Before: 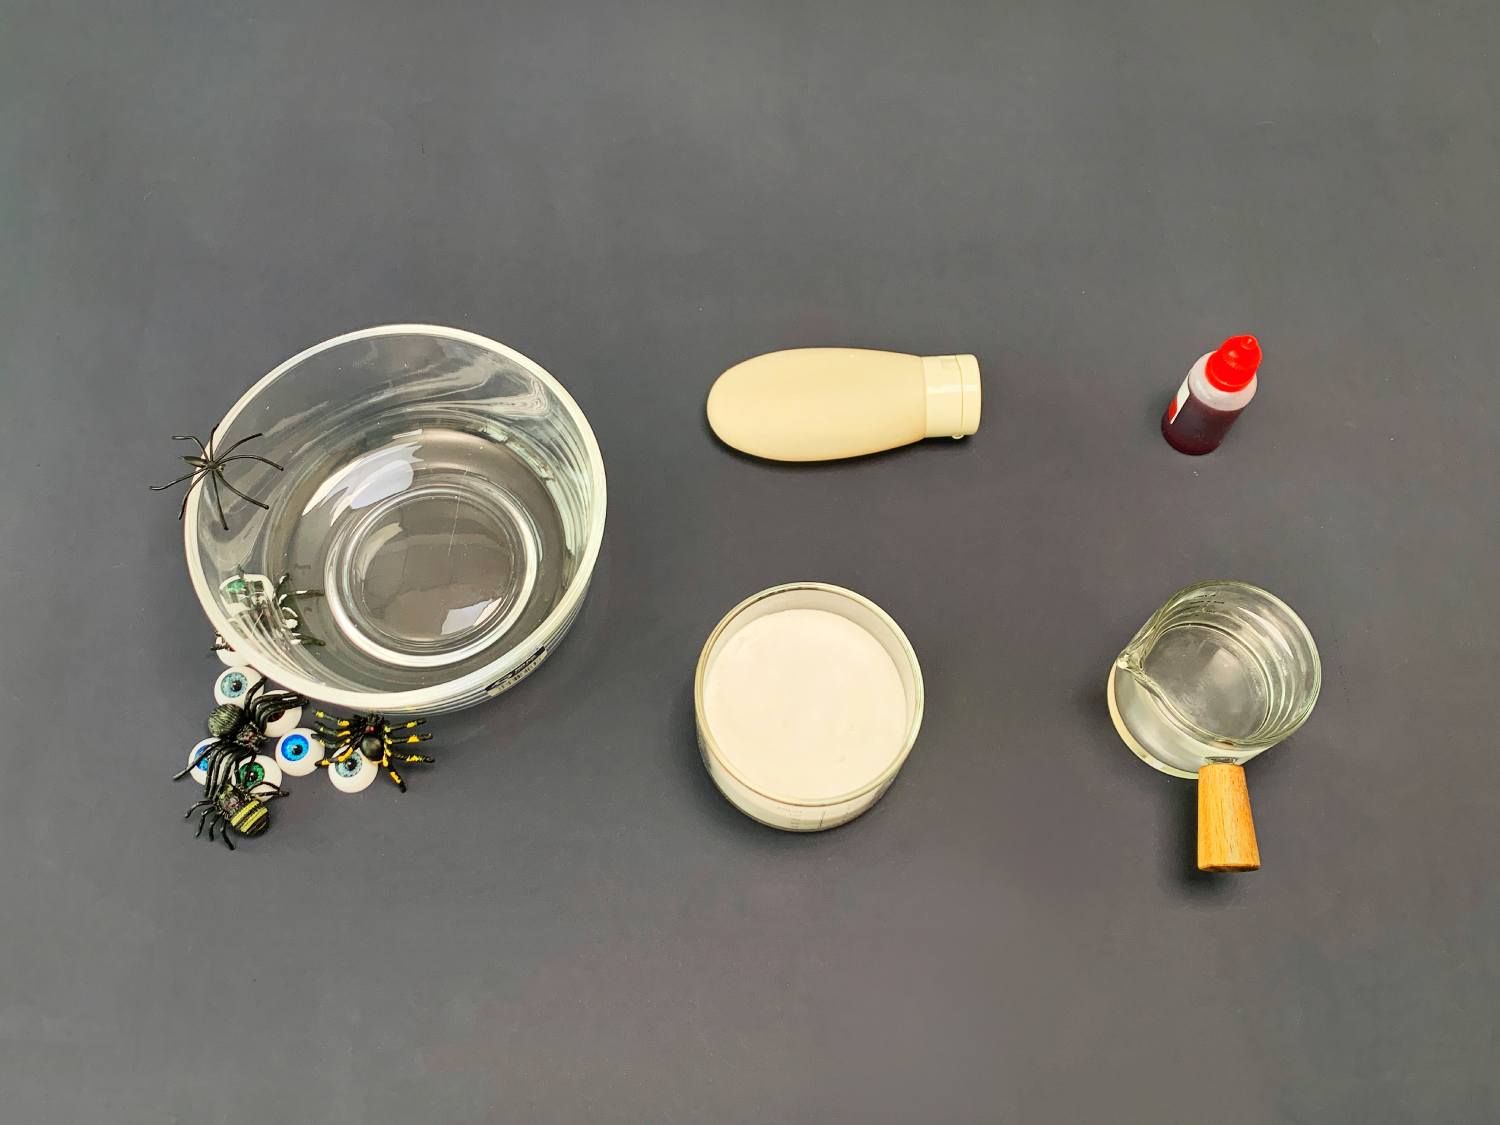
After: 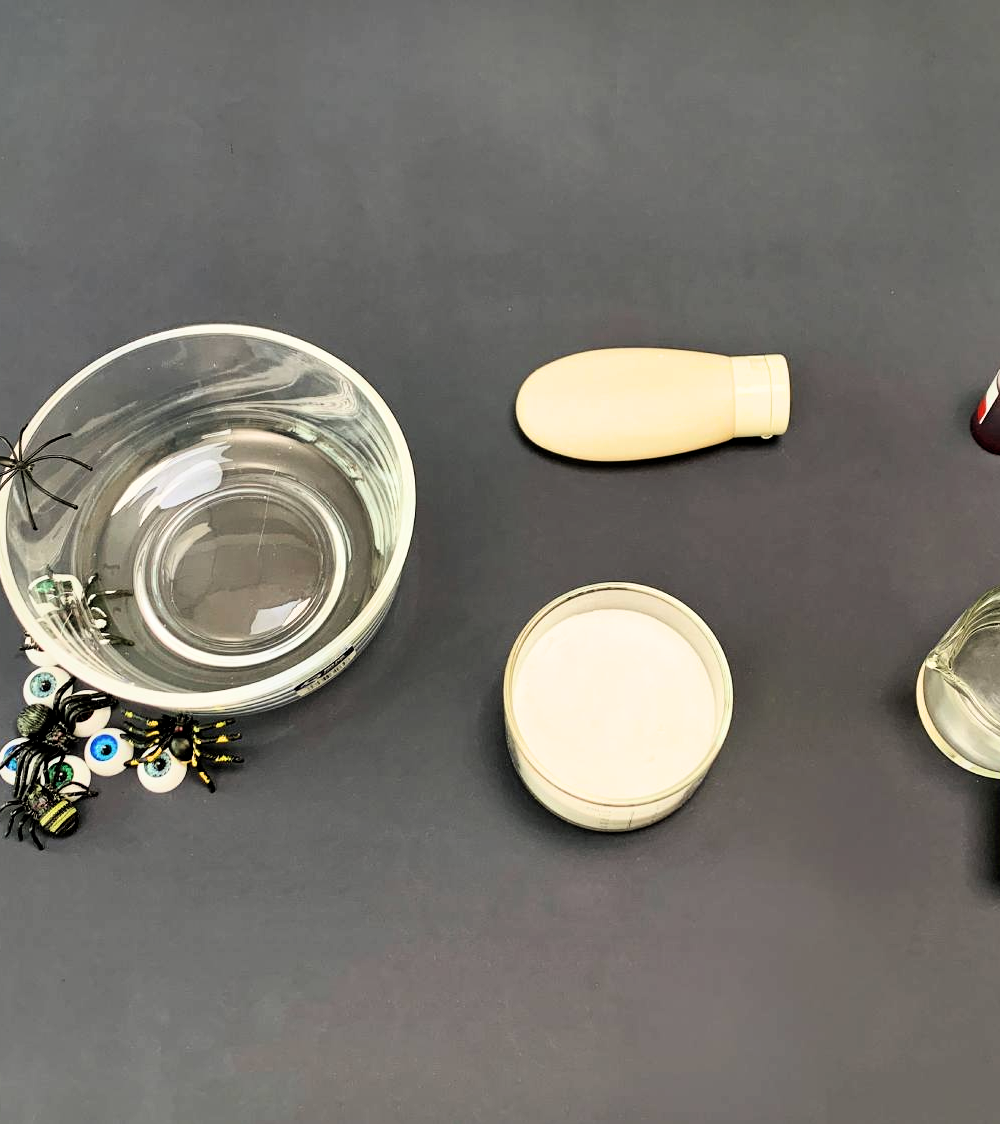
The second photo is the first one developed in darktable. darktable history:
crop and rotate: left 12.811%, right 20.493%
local contrast: mode bilateral grid, contrast 15, coarseness 36, detail 104%, midtone range 0.2
filmic rgb: black relative exposure -8.66 EV, white relative exposure 2.64 EV, target black luminance 0%, target white luminance 99.909%, hardness 6.26, latitude 75.6%, contrast 1.315, highlights saturation mix -4.94%
